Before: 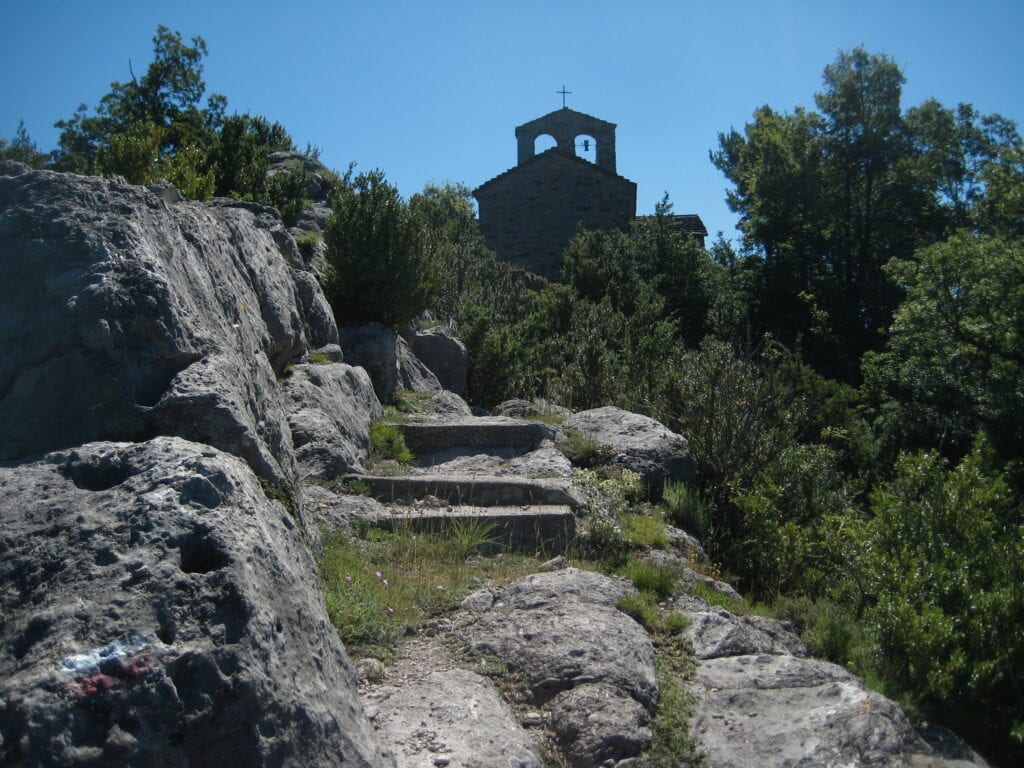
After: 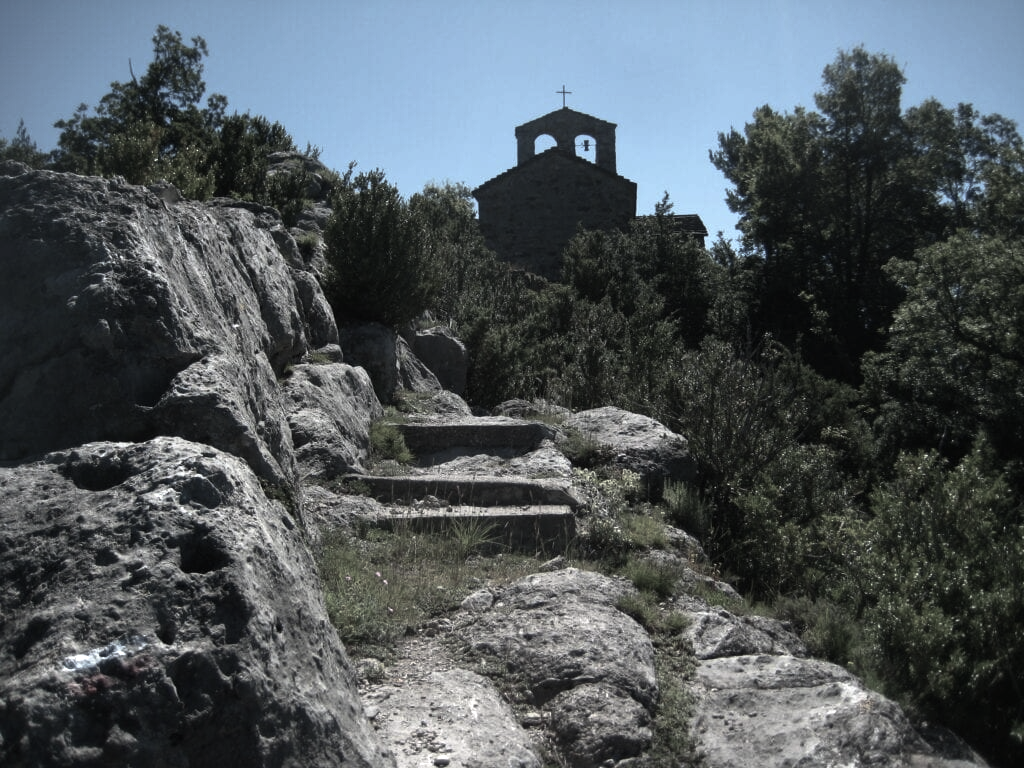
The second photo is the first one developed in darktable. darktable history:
color balance rgb: power › hue 313.96°, perceptual saturation grading › global saturation -28.275%, perceptual saturation grading › highlights -20.955%, perceptual saturation grading › mid-tones -23.261%, perceptual saturation grading › shadows -25.222%, perceptual brilliance grading › global brilliance 15.363%, perceptual brilliance grading › shadows -34.298%
